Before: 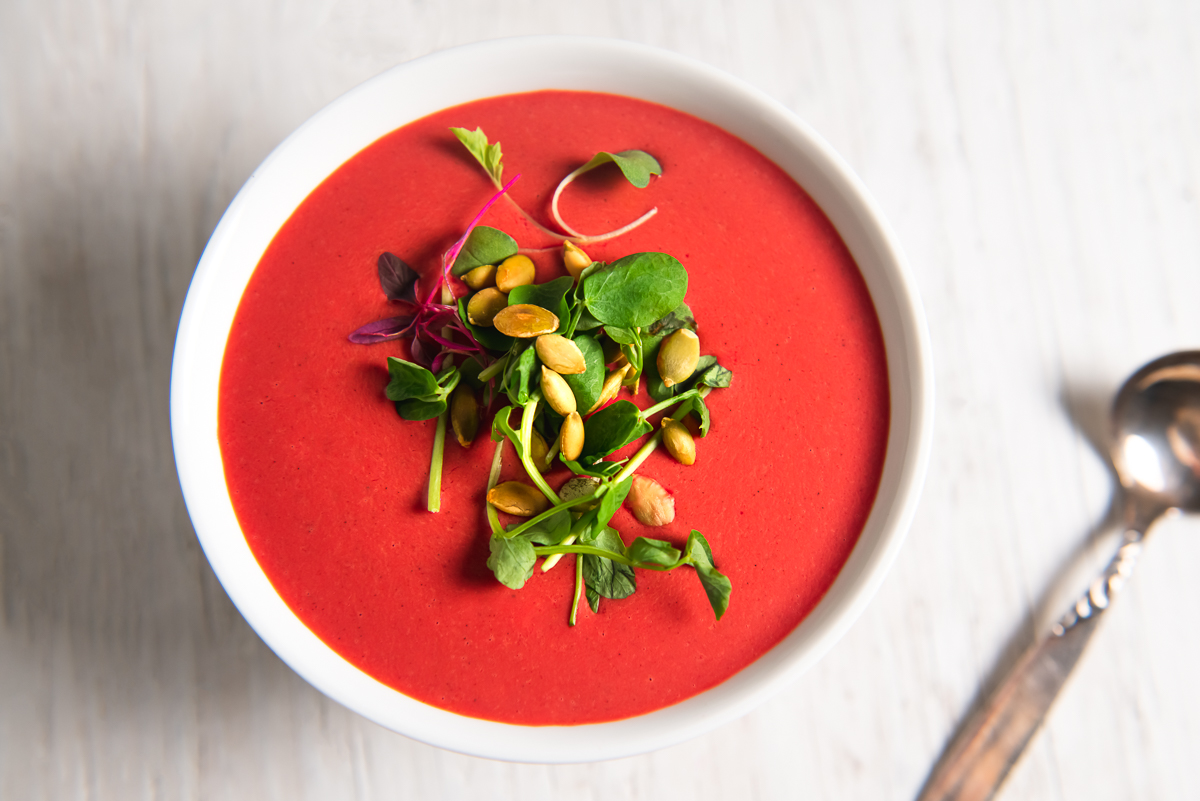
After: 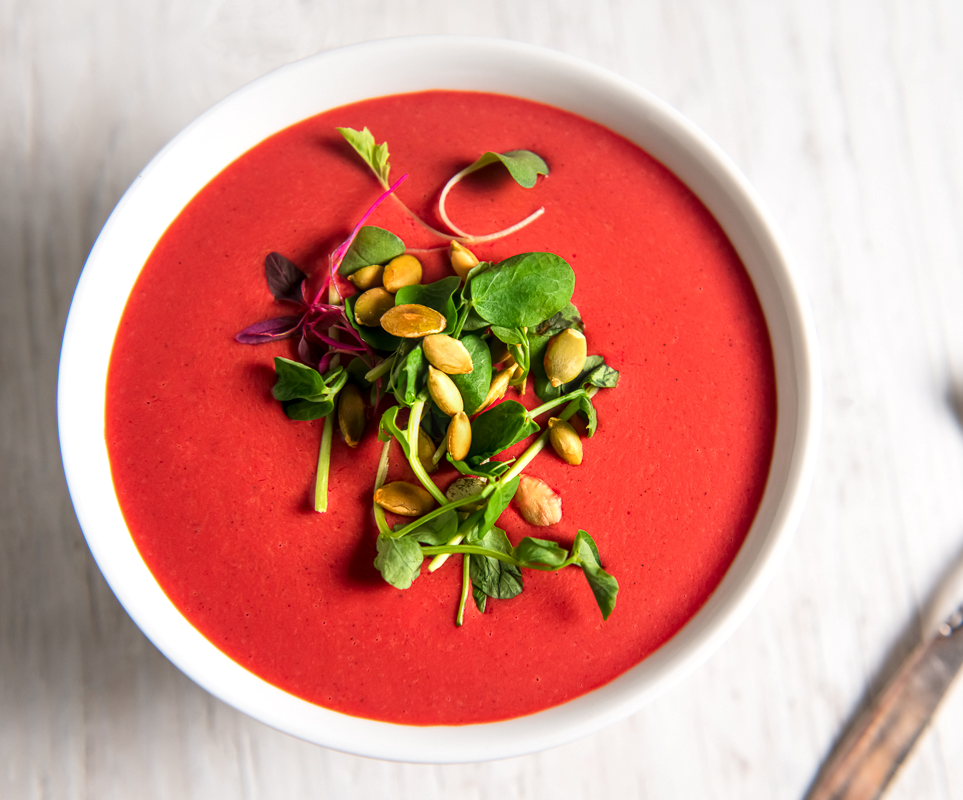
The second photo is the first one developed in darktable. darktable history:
crop and rotate: left 9.479%, right 10.198%
local contrast: detail 130%
